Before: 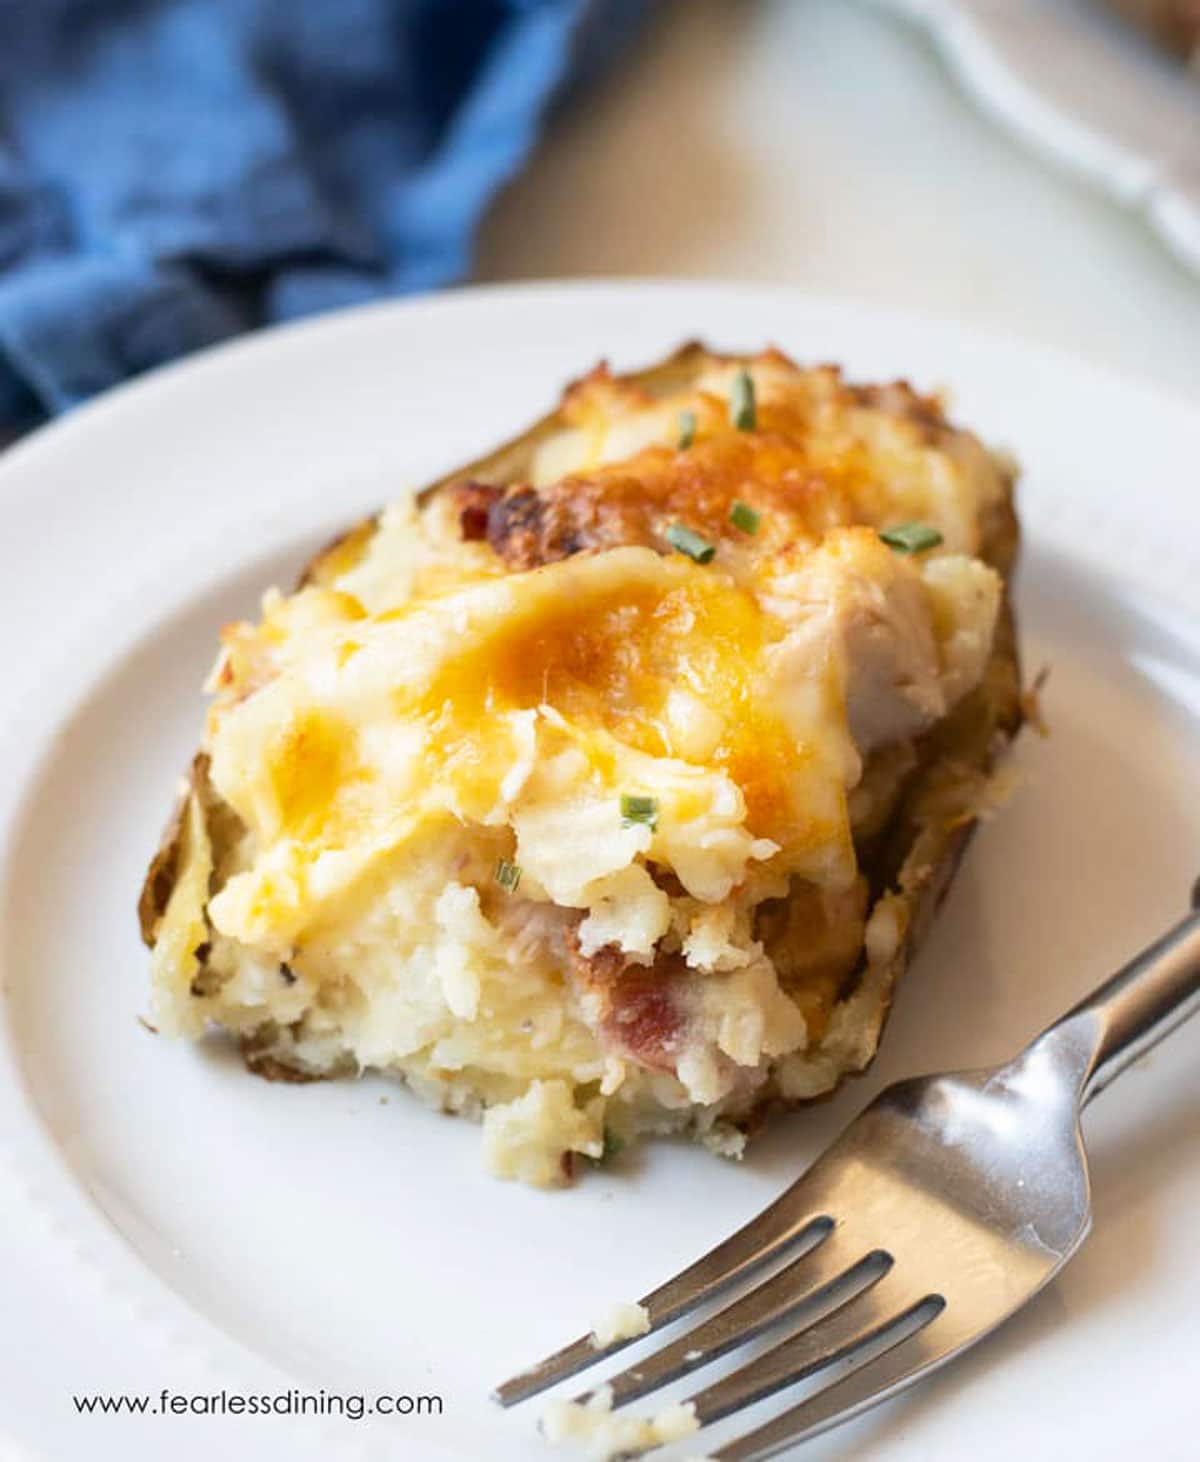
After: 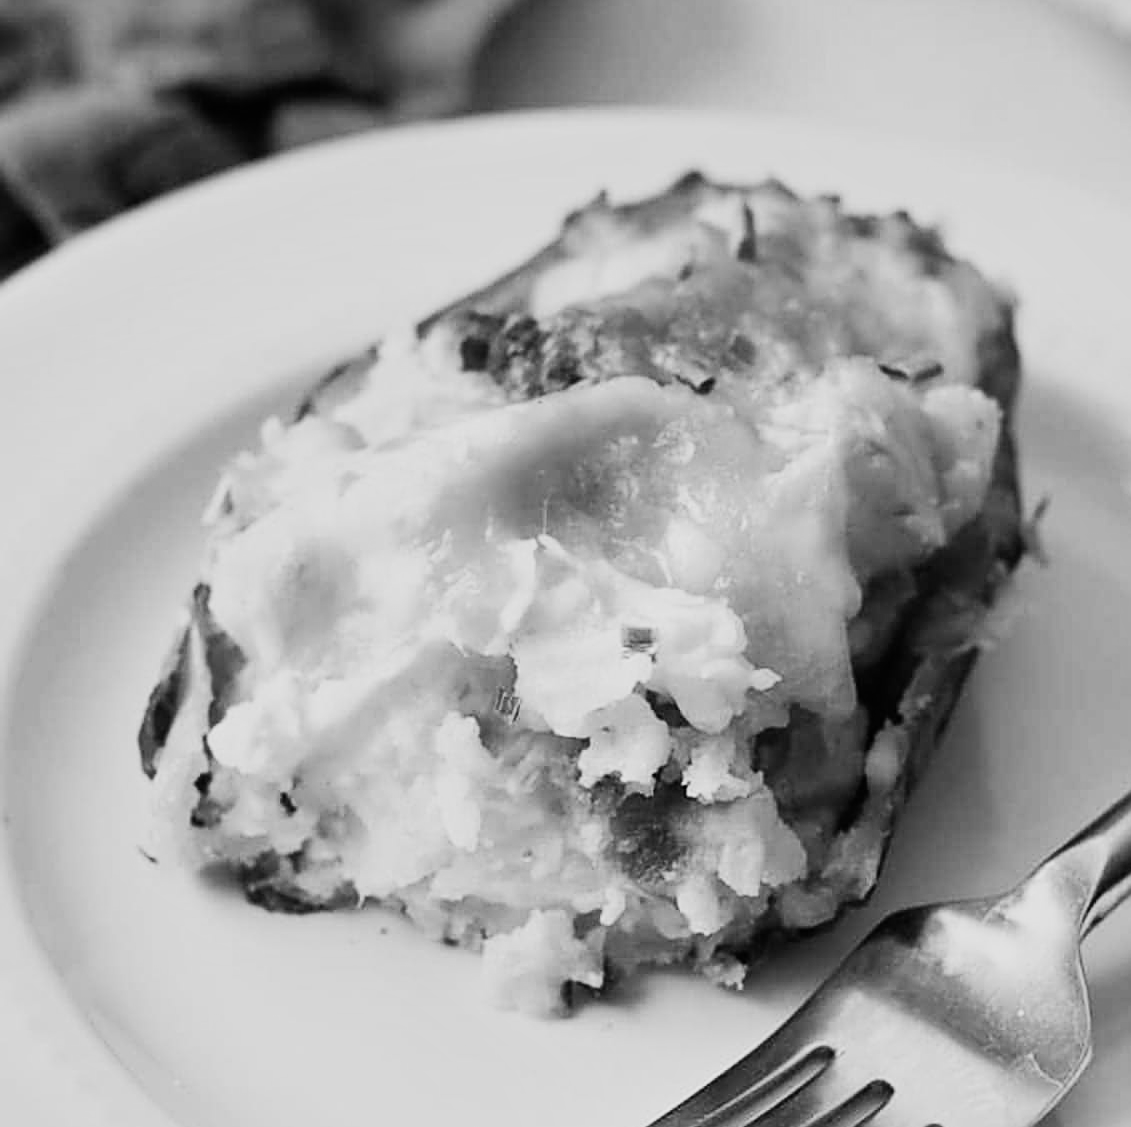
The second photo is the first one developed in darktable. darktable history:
crop and rotate: angle 0.03°, top 11.643%, right 5.651%, bottom 11.189%
sigmoid: contrast 1.8
sharpen: on, module defaults
monochrome: a -35.87, b 49.73, size 1.7
shadows and highlights: shadows 35, highlights -35, soften with gaussian
